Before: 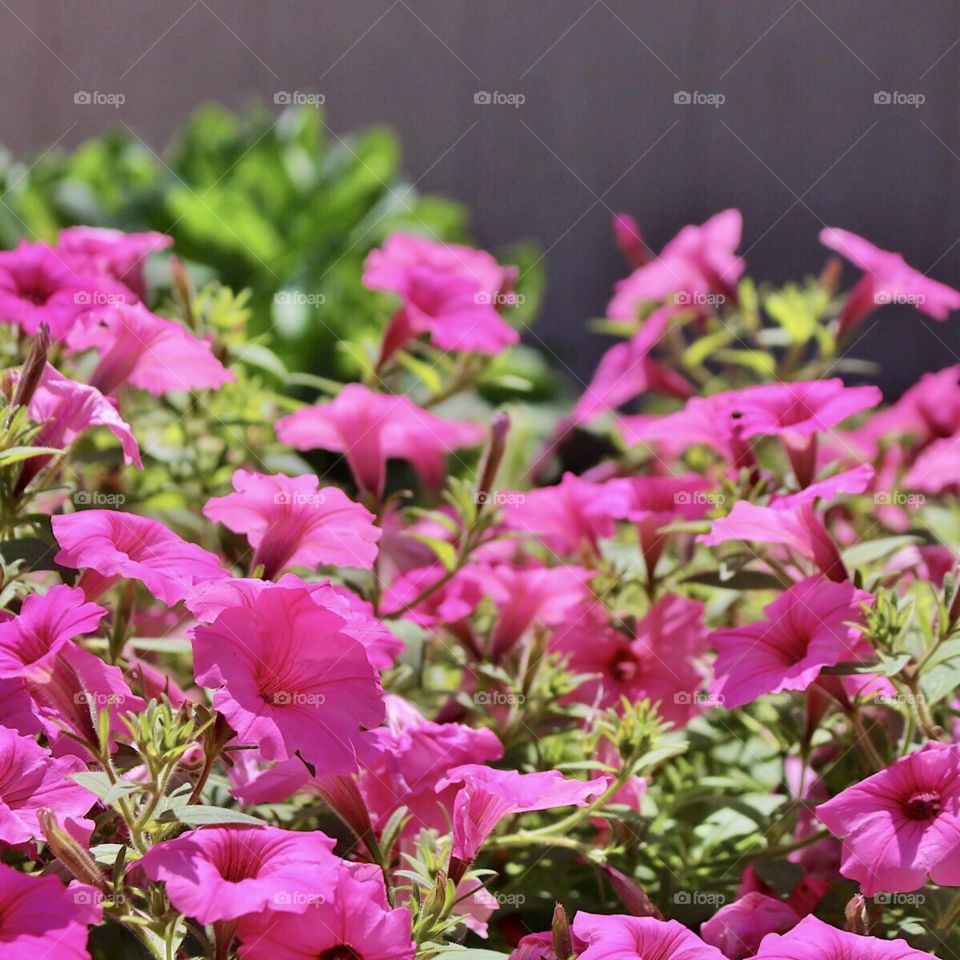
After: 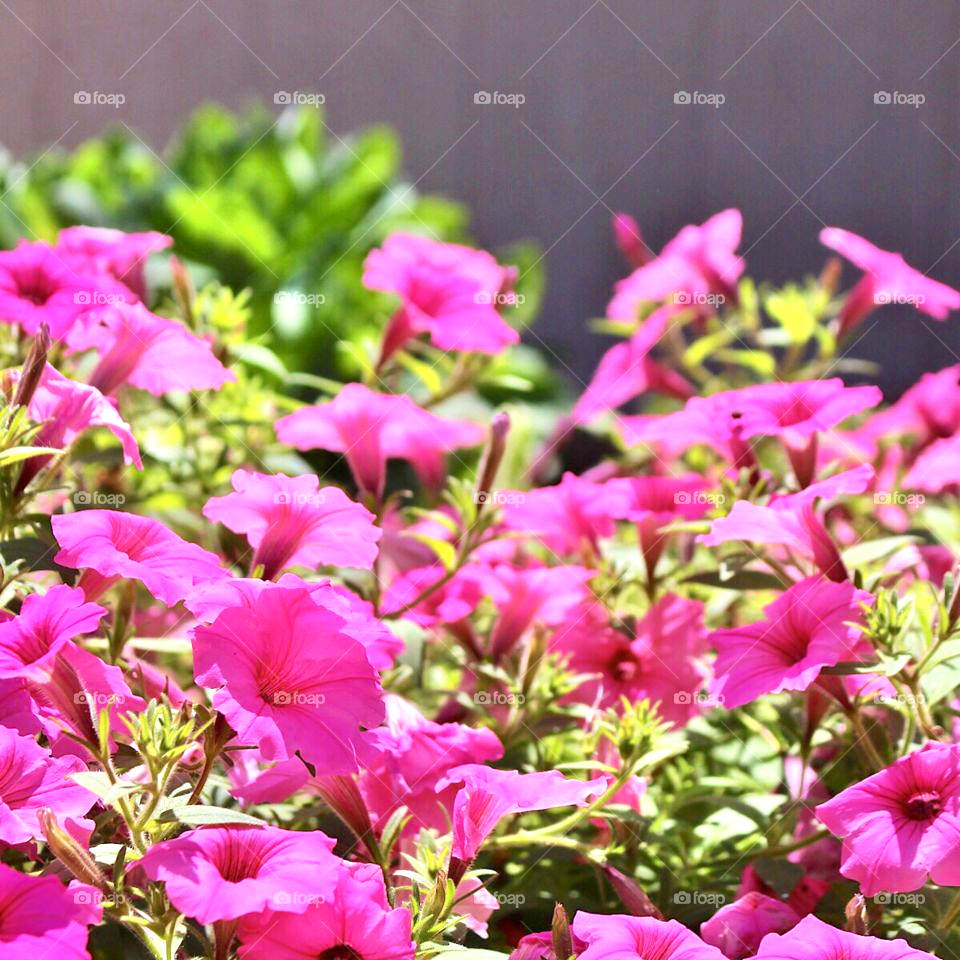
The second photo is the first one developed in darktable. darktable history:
color balance rgb: shadows lift › hue 87.62°, perceptual saturation grading › global saturation 0.685%, global vibrance 25.21%
exposure: exposure 0.772 EV, compensate exposure bias true, compensate highlight preservation false
